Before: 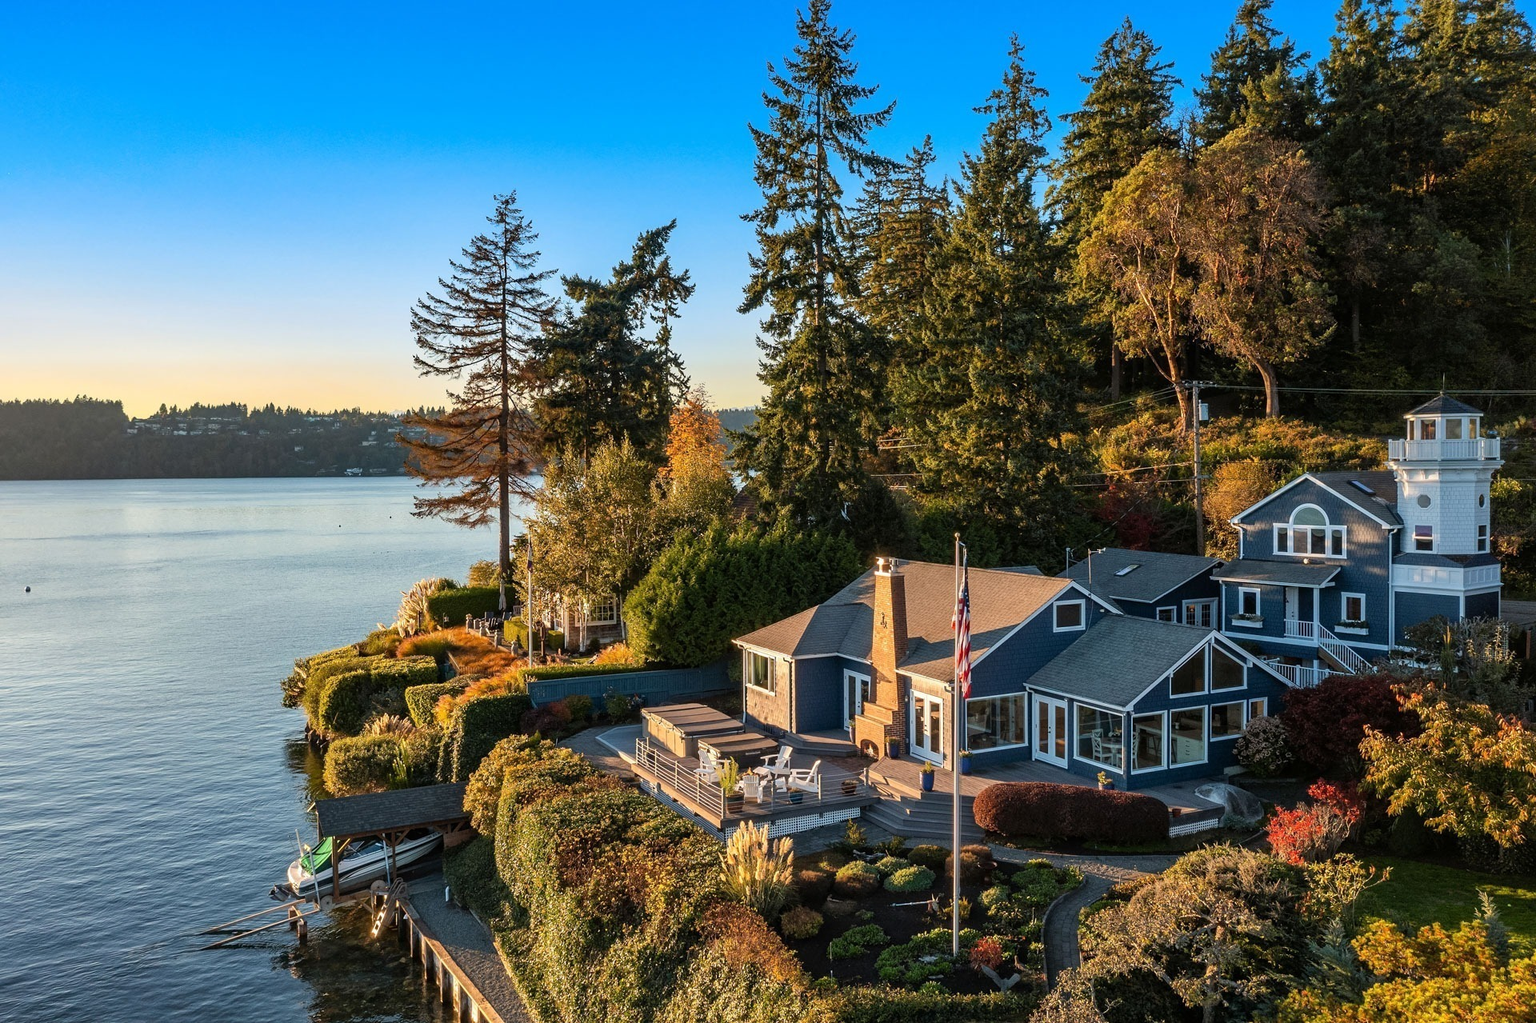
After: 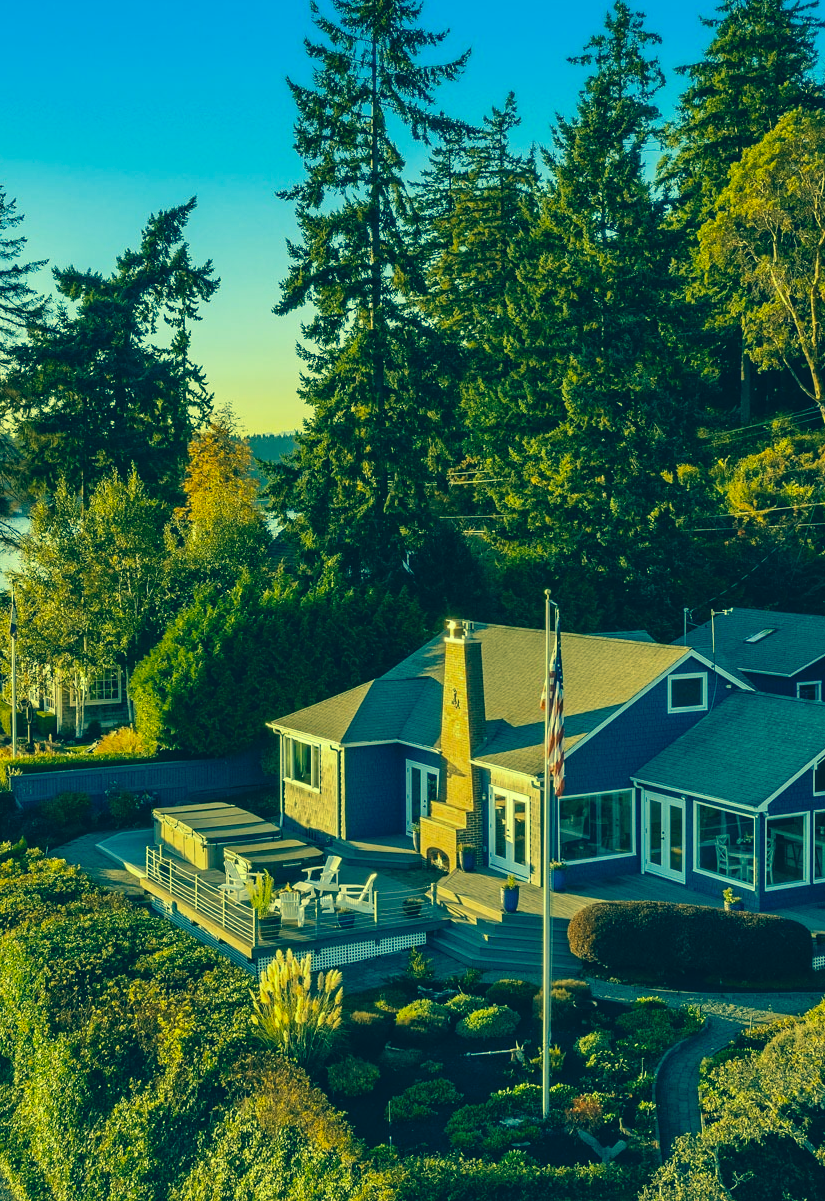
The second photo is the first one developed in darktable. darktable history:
color correction: highlights a* -15.47, highlights b* 39.65, shadows a* -39.64, shadows b* -25.99
crop: left 33.832%, top 6.051%, right 23.156%
shadows and highlights: radius 125.66, shadows 30.33, highlights -30.67, shadows color adjustment 97.67%, low approximation 0.01, soften with gaussian
